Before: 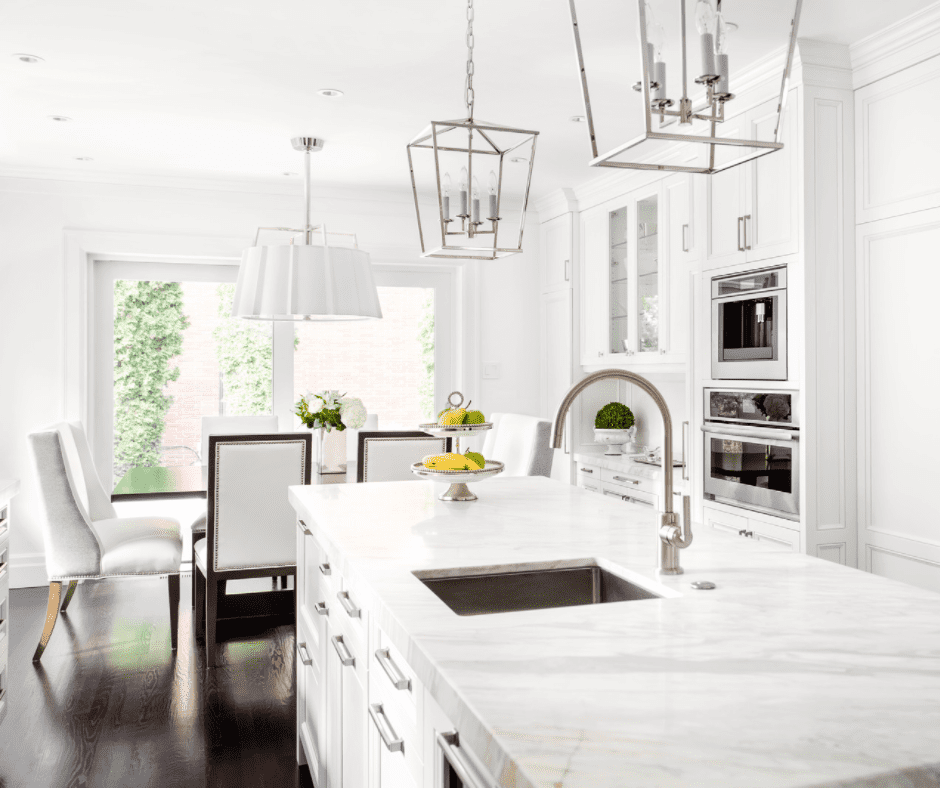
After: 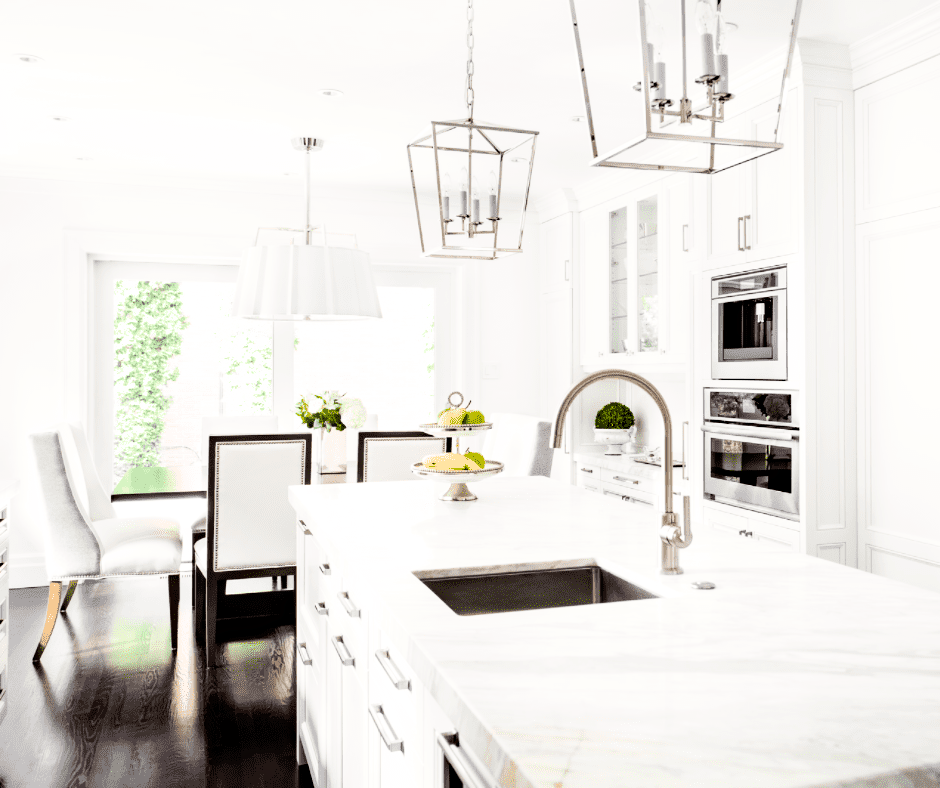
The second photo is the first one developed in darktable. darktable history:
exposure: black level correction 0.001, exposure 0.498 EV, compensate highlight preservation false
haze removal: strength 0.287, distance 0.252, compatibility mode true, adaptive false
filmic rgb: black relative exposure -8.1 EV, white relative exposure 3.01 EV, hardness 5.4, contrast 1.258, color science v6 (2022), iterations of high-quality reconstruction 0
